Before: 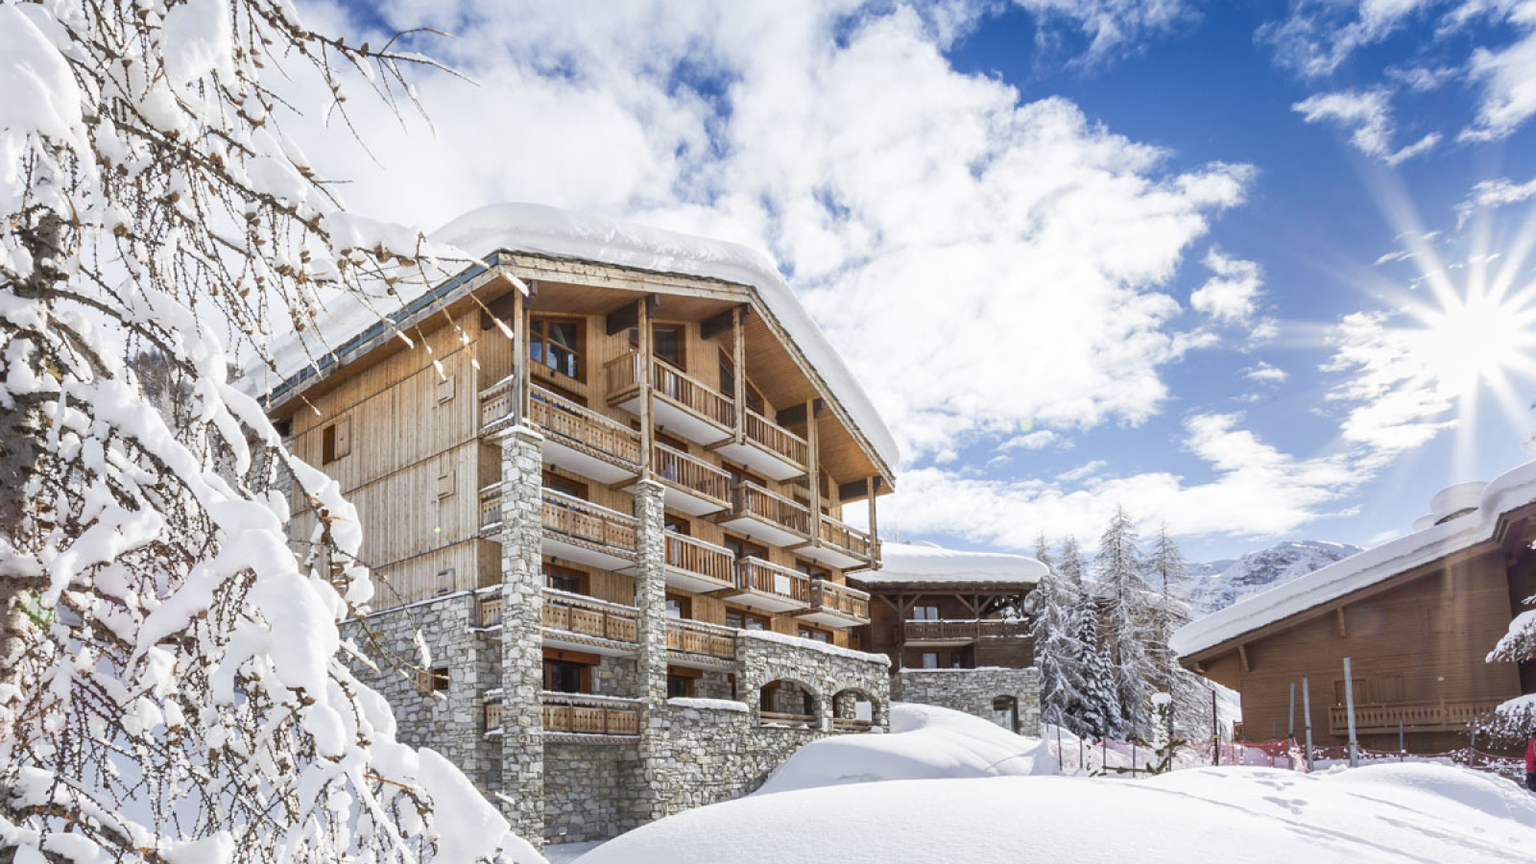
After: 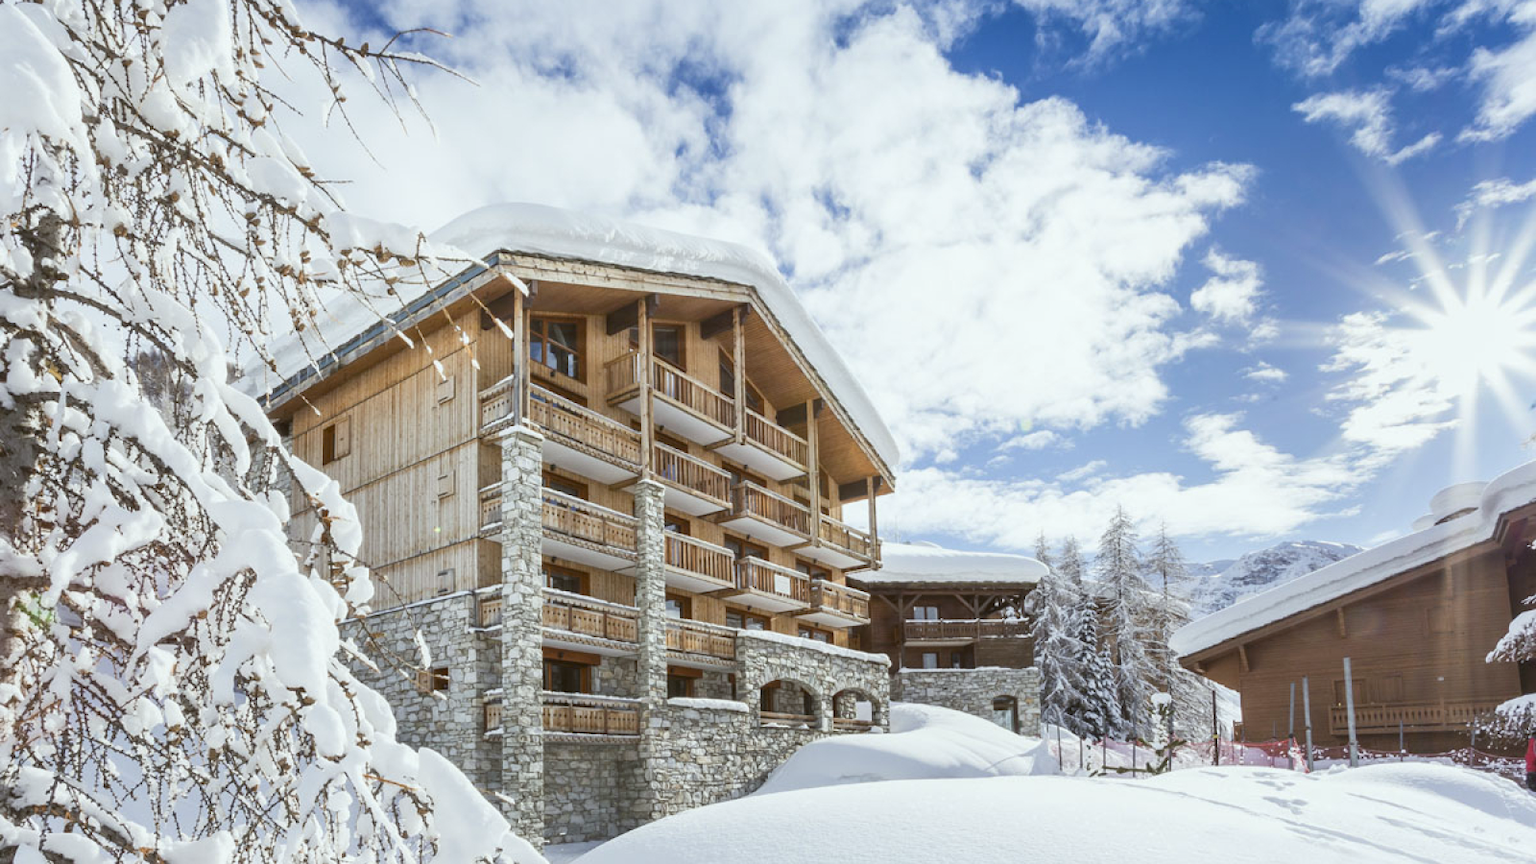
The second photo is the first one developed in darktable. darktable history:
color balance: lift [1.004, 1.002, 1.002, 0.998], gamma [1, 1.007, 1.002, 0.993], gain [1, 0.977, 1.013, 1.023], contrast -3.64%
rgb levels: preserve colors max RGB
